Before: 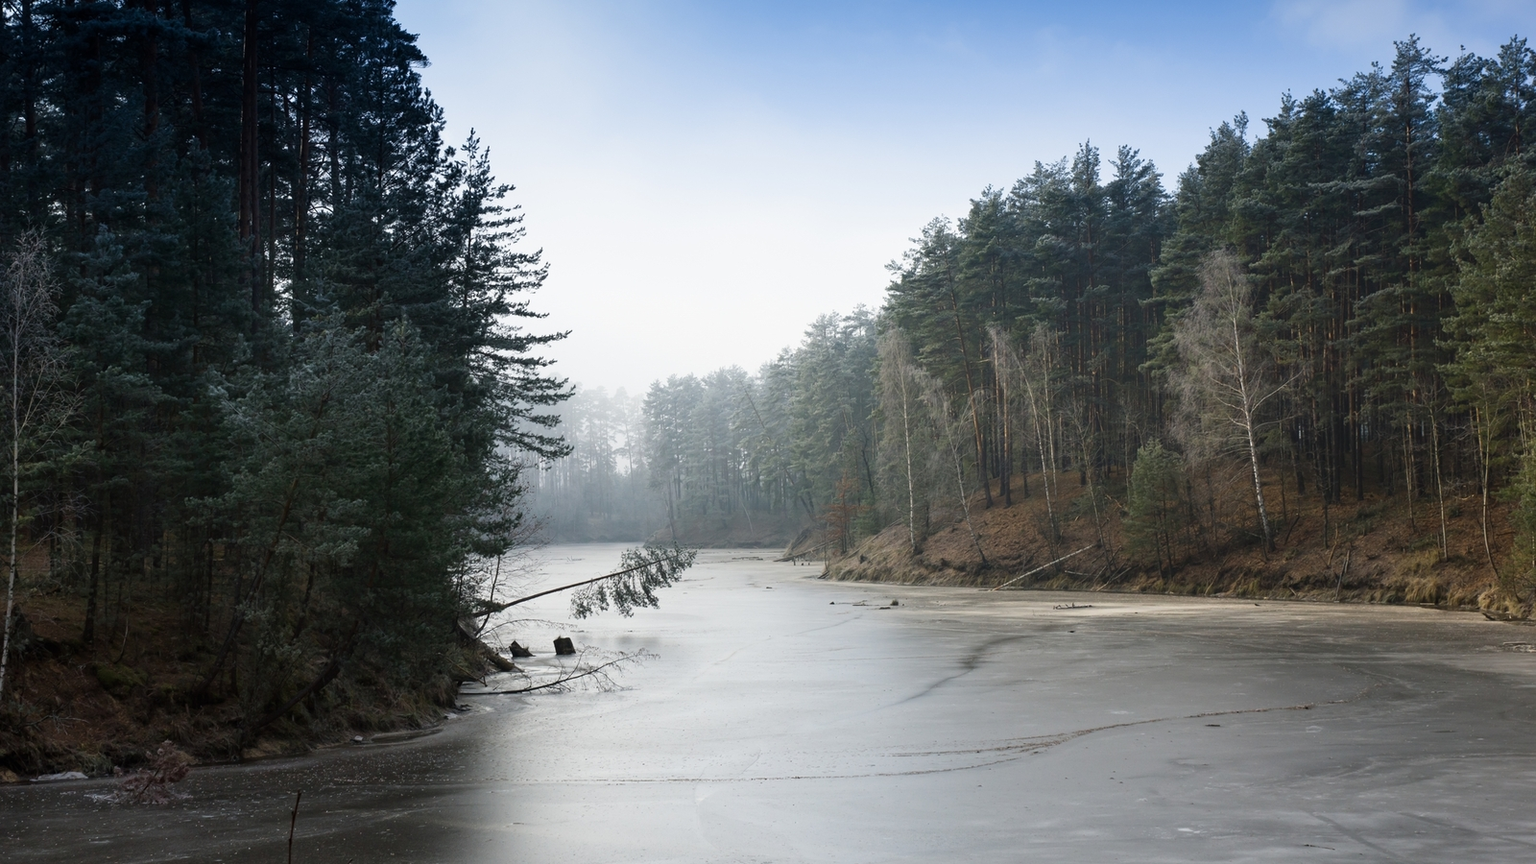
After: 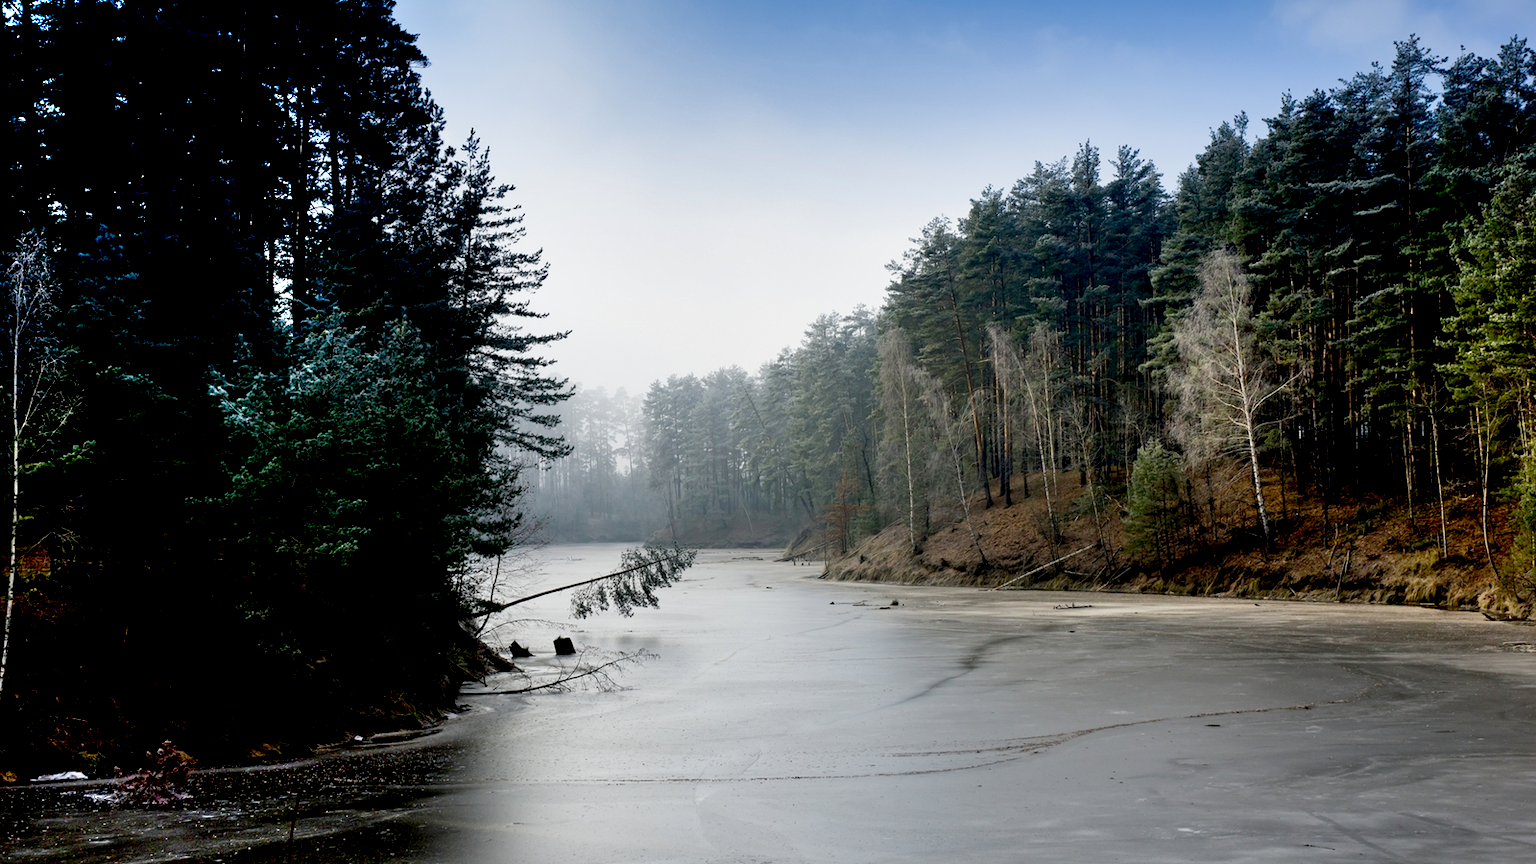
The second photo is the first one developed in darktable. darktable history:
shadows and highlights: soften with gaussian
exposure: black level correction 0.029, exposure -0.073 EV, compensate highlight preservation false
